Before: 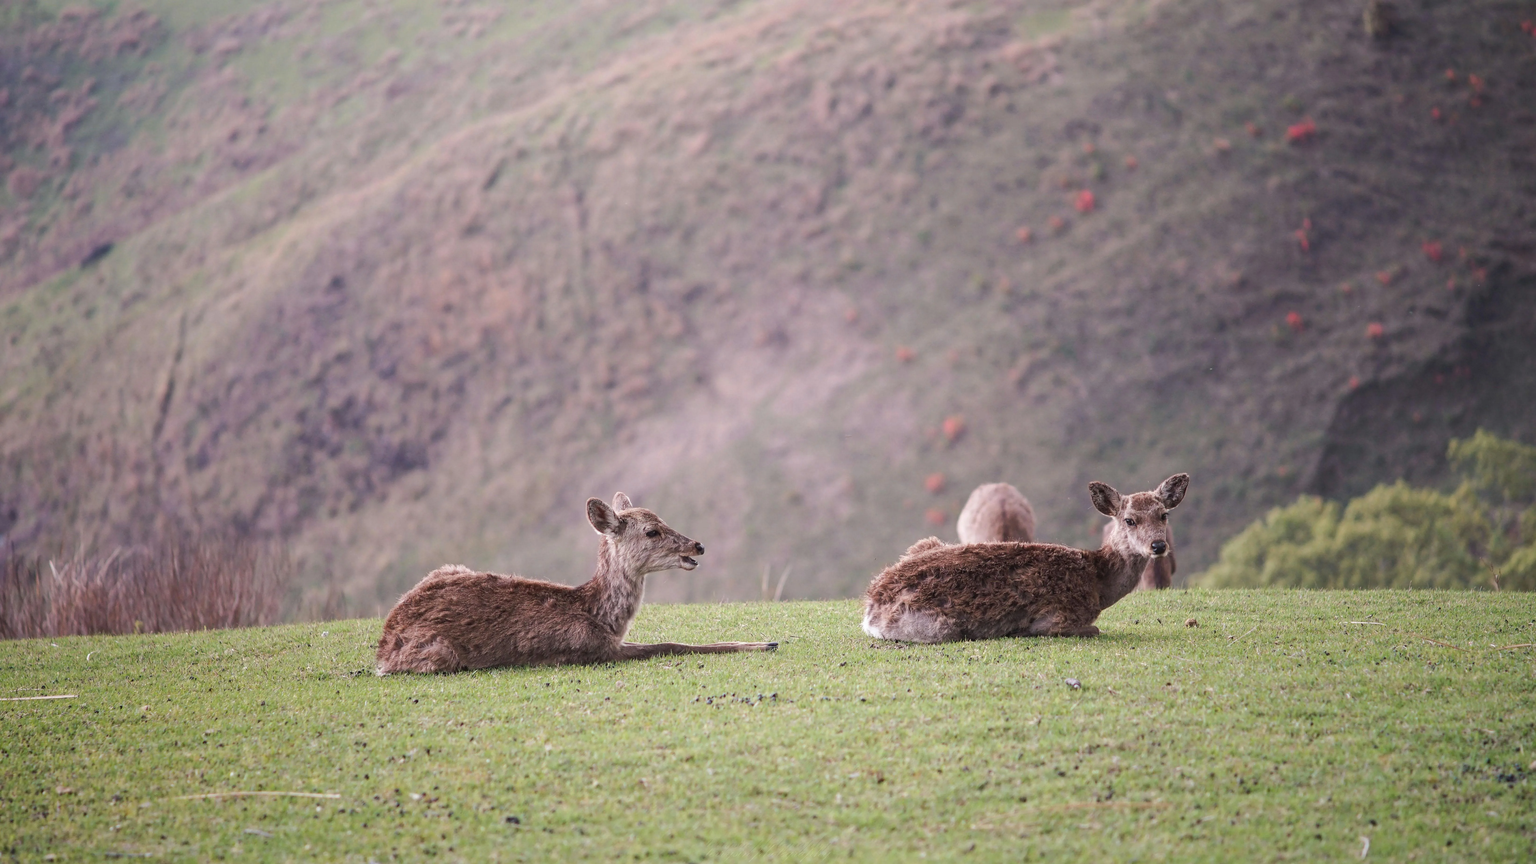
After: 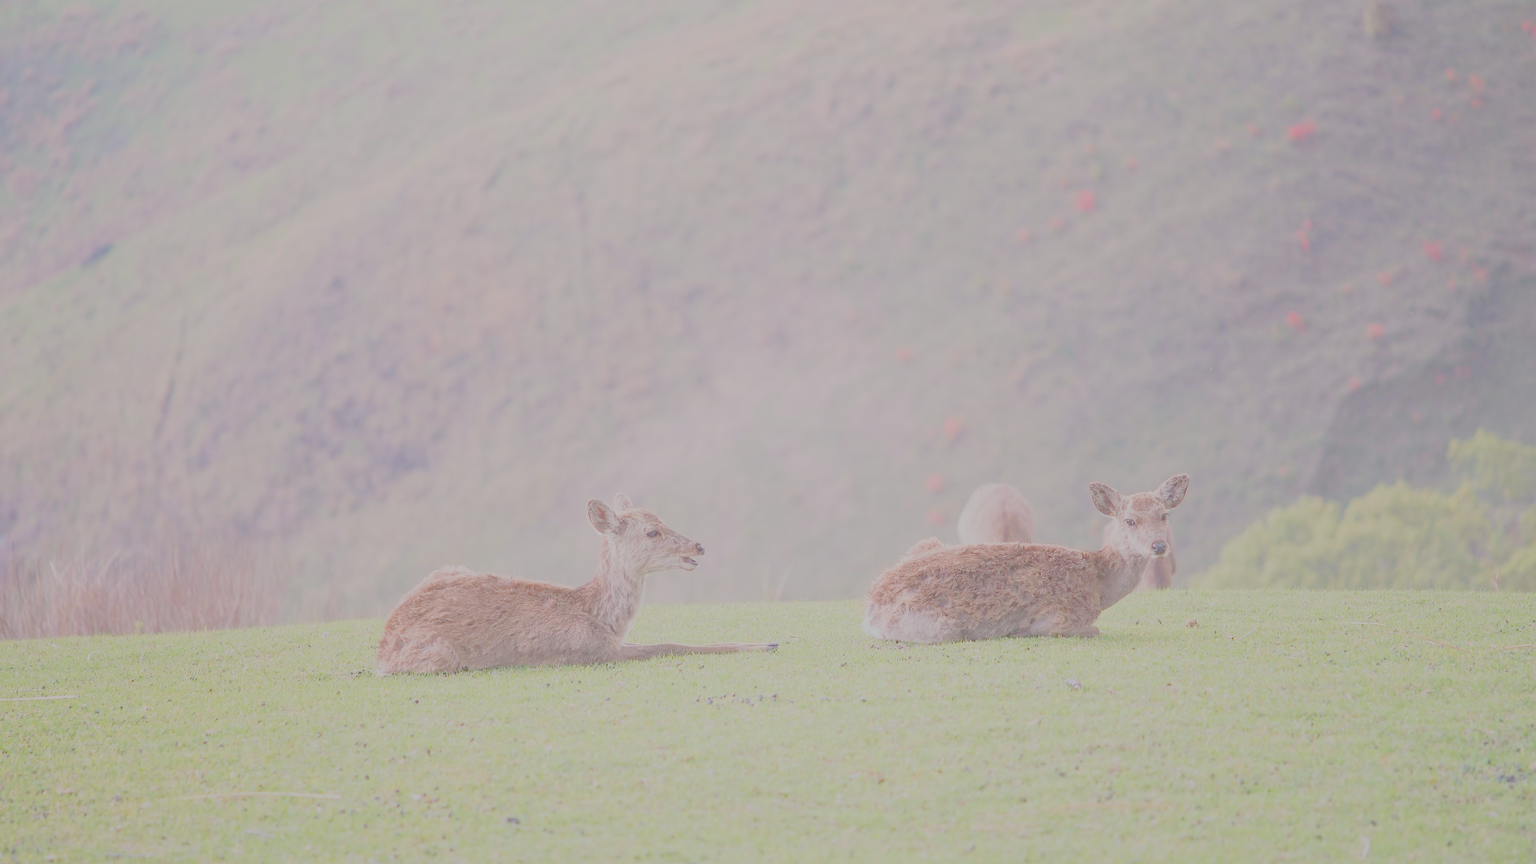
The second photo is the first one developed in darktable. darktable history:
sharpen: on, module defaults
white balance: red 1, blue 1
filmic rgb: black relative exposure -14 EV, white relative exposure 8 EV, threshold 3 EV, hardness 3.74, latitude 50%, contrast 0.5, color science v5 (2021), contrast in shadows safe, contrast in highlights safe
color balance rgb: global vibrance -1%
exposure: exposure 1.089 EV
